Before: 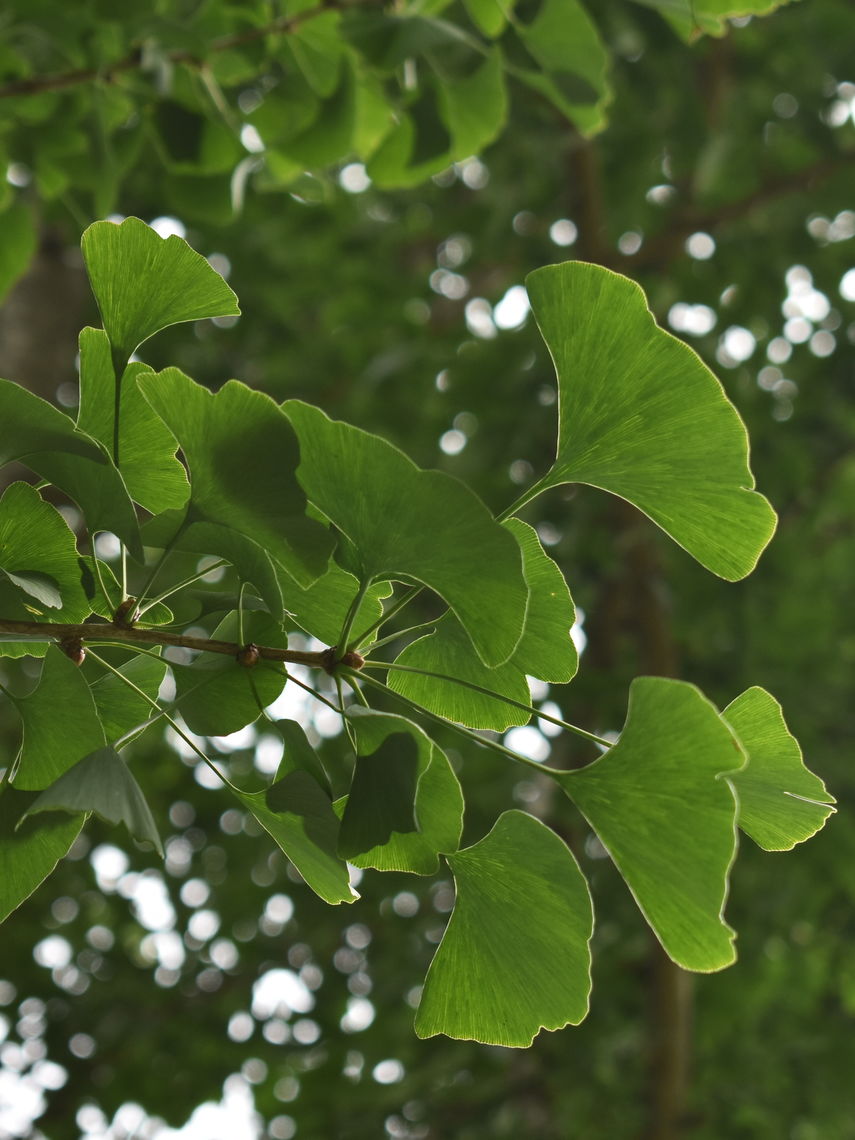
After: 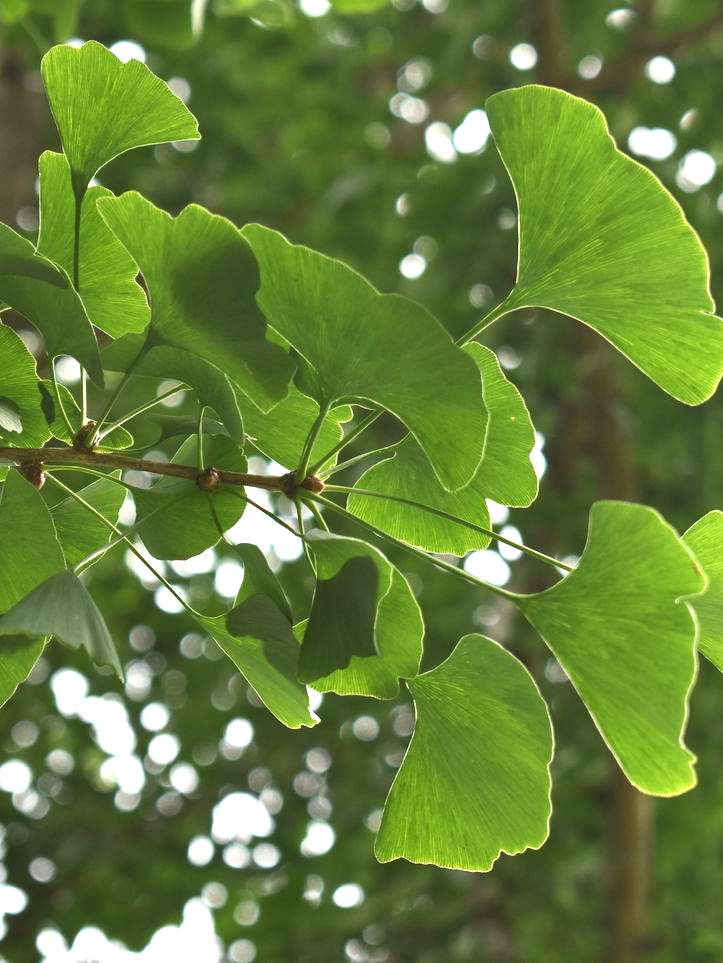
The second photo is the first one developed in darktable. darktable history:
exposure: exposure 1 EV, compensate highlight preservation false
tone equalizer: on, module defaults
crop and rotate: left 4.716%, top 15.506%, right 10.698%
